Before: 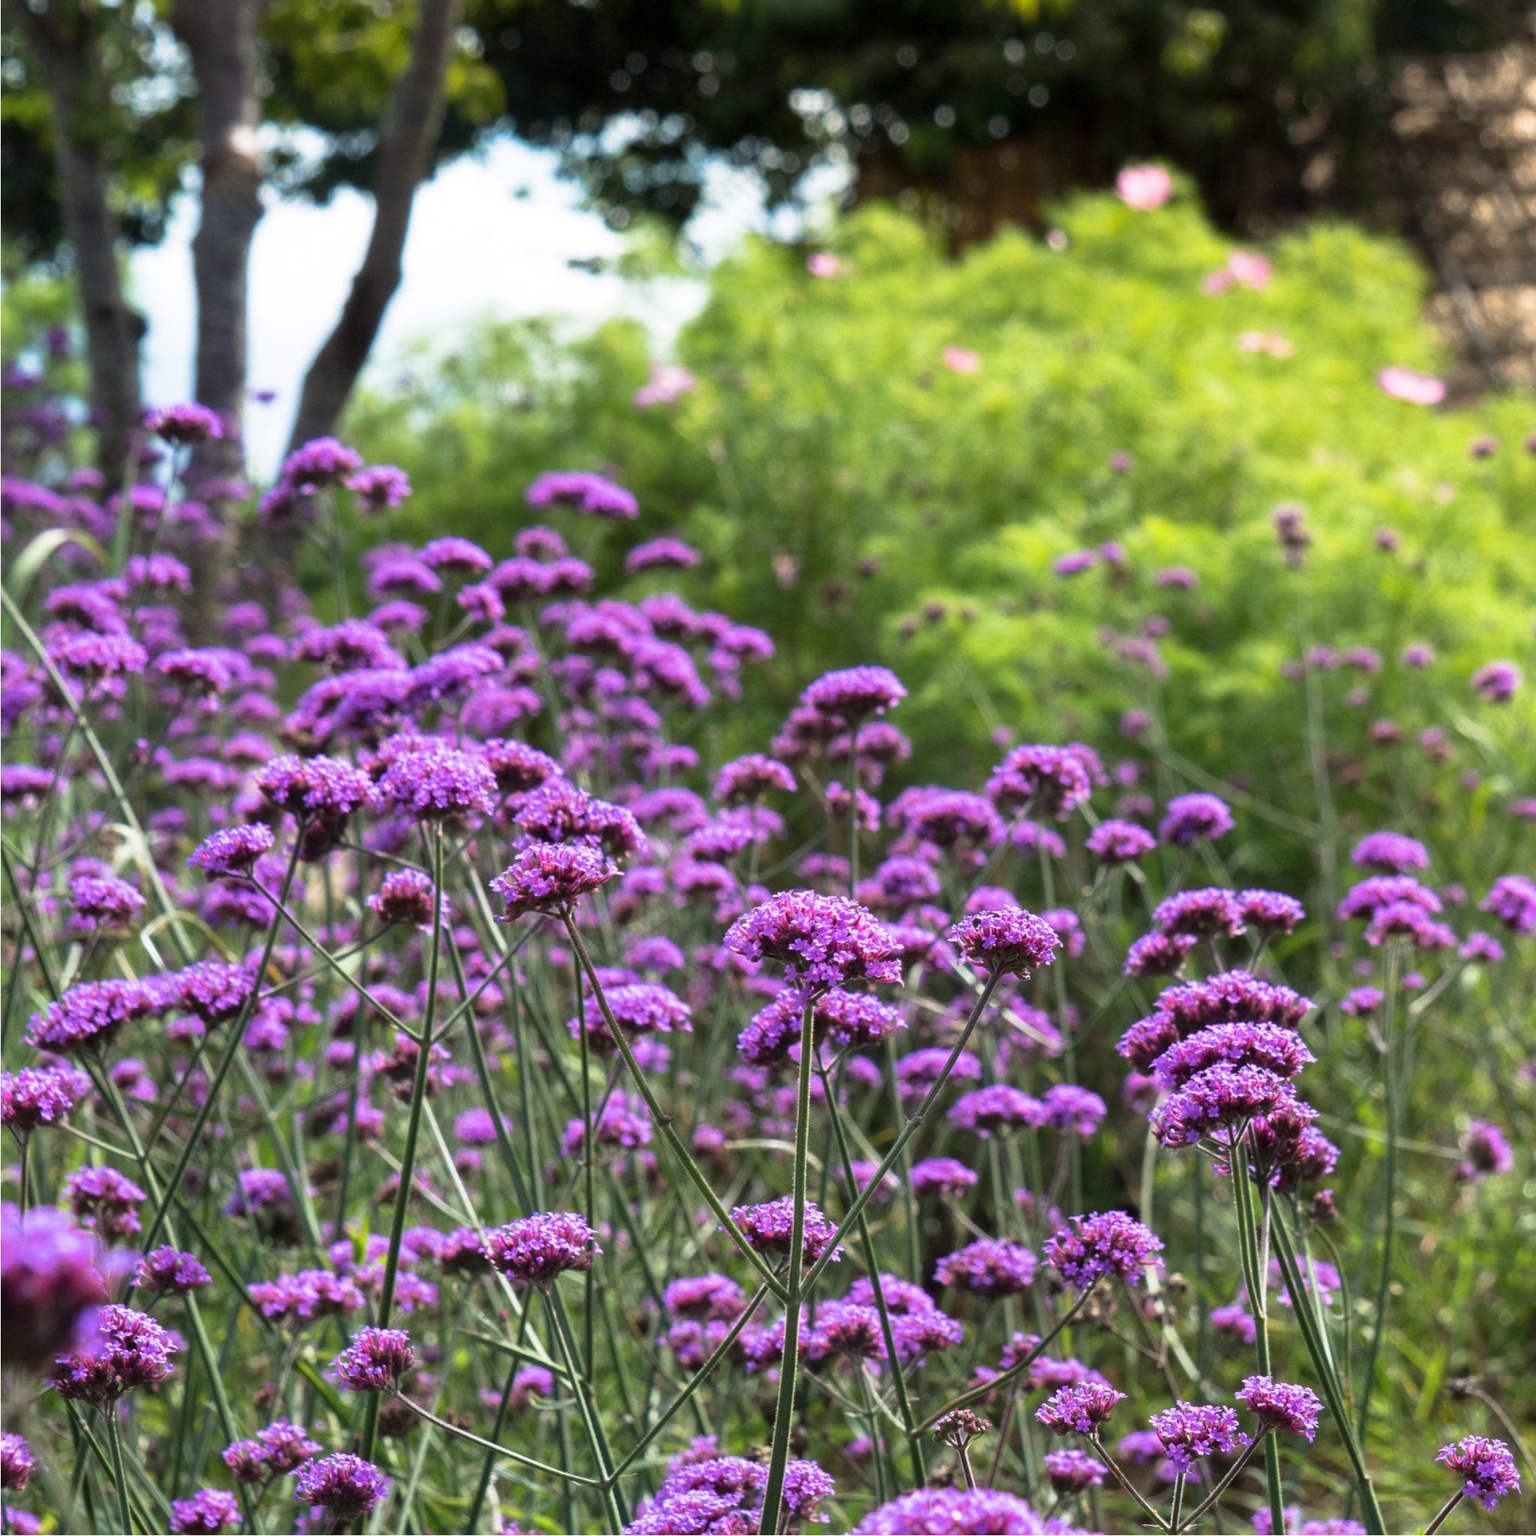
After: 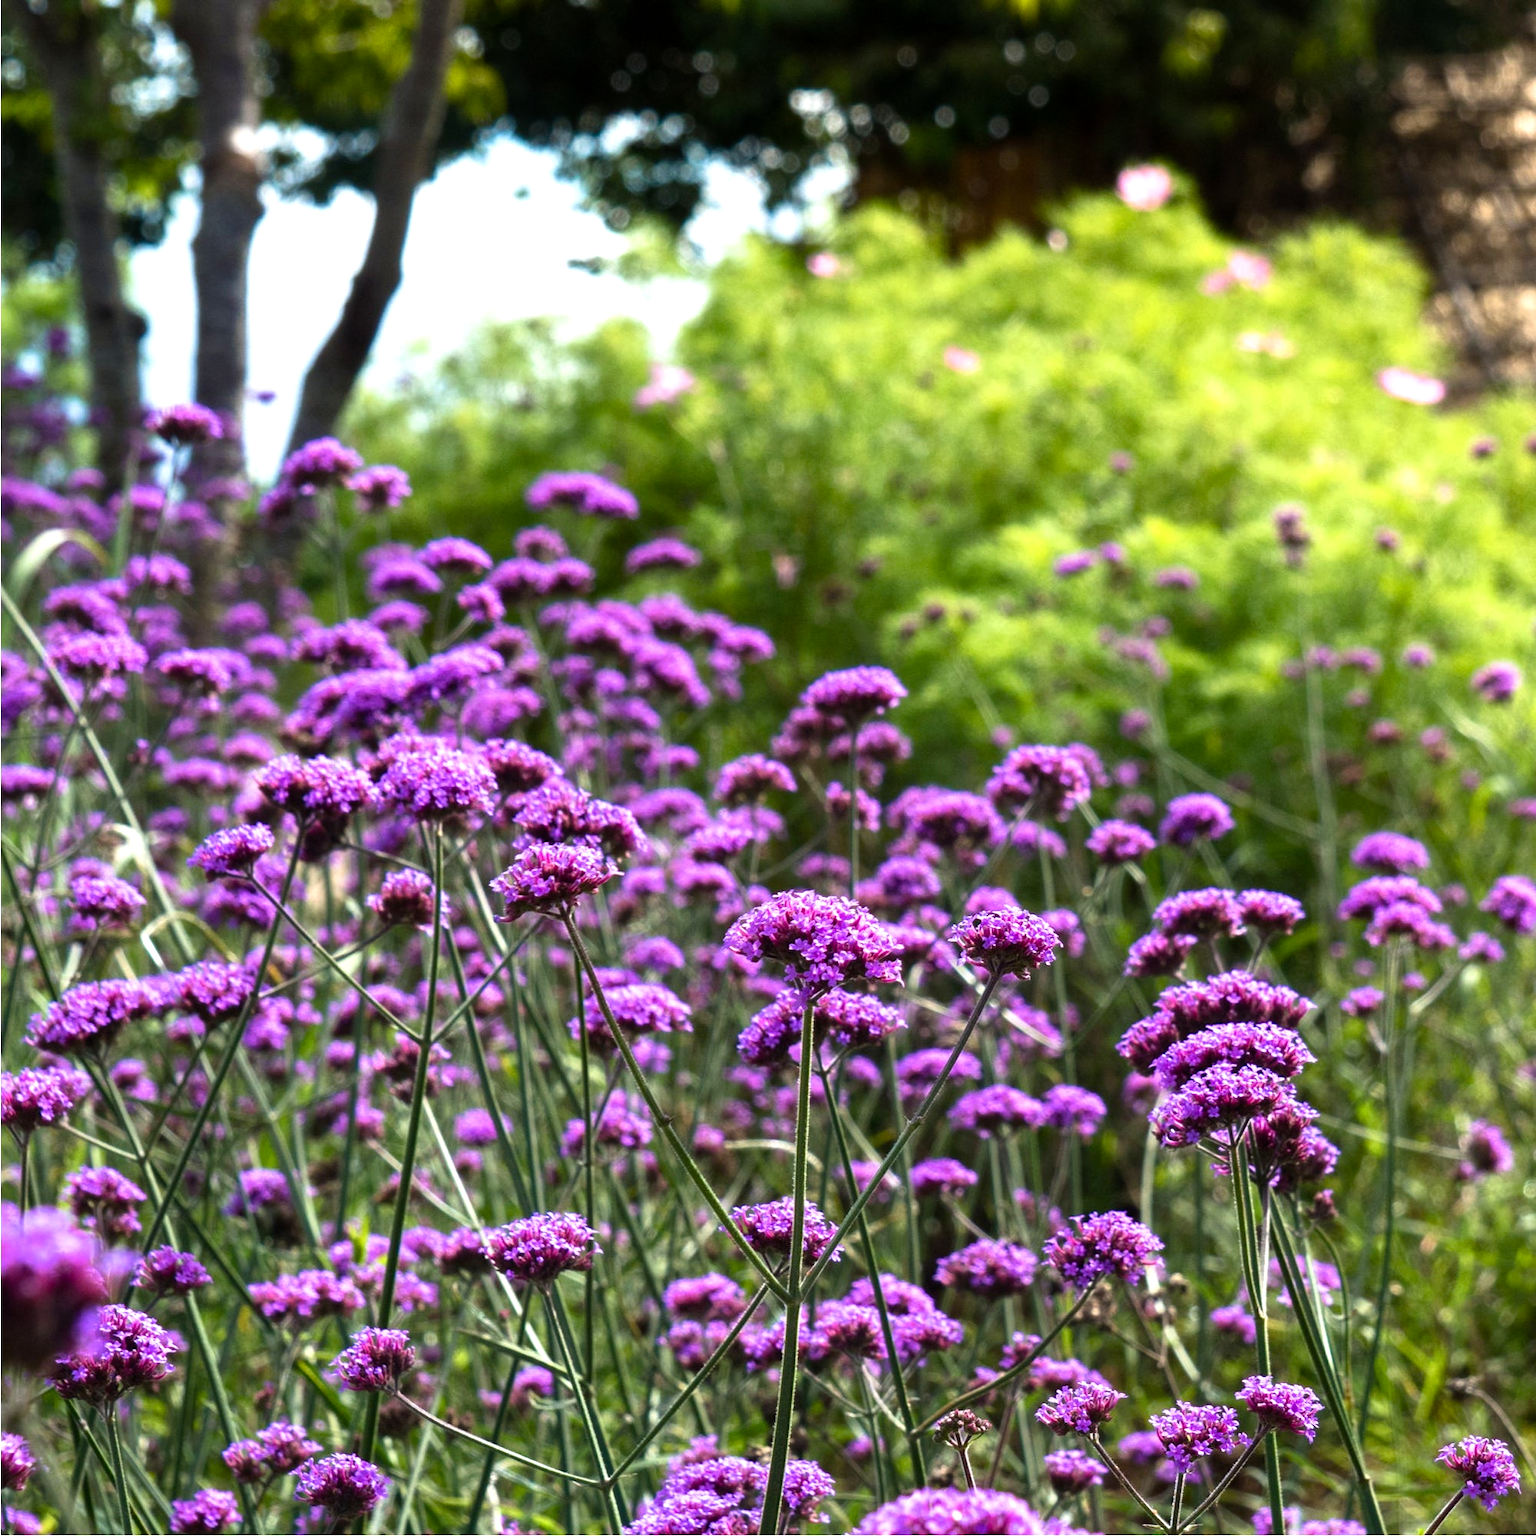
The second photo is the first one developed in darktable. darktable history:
color balance: on, module defaults
color balance rgb: shadows lift › luminance -20%, power › hue 72.24°, highlights gain › luminance 15%, global offset › hue 171.6°, perceptual saturation grading › highlights -15%, perceptual saturation grading › shadows 25%, global vibrance 30%, contrast 10%
